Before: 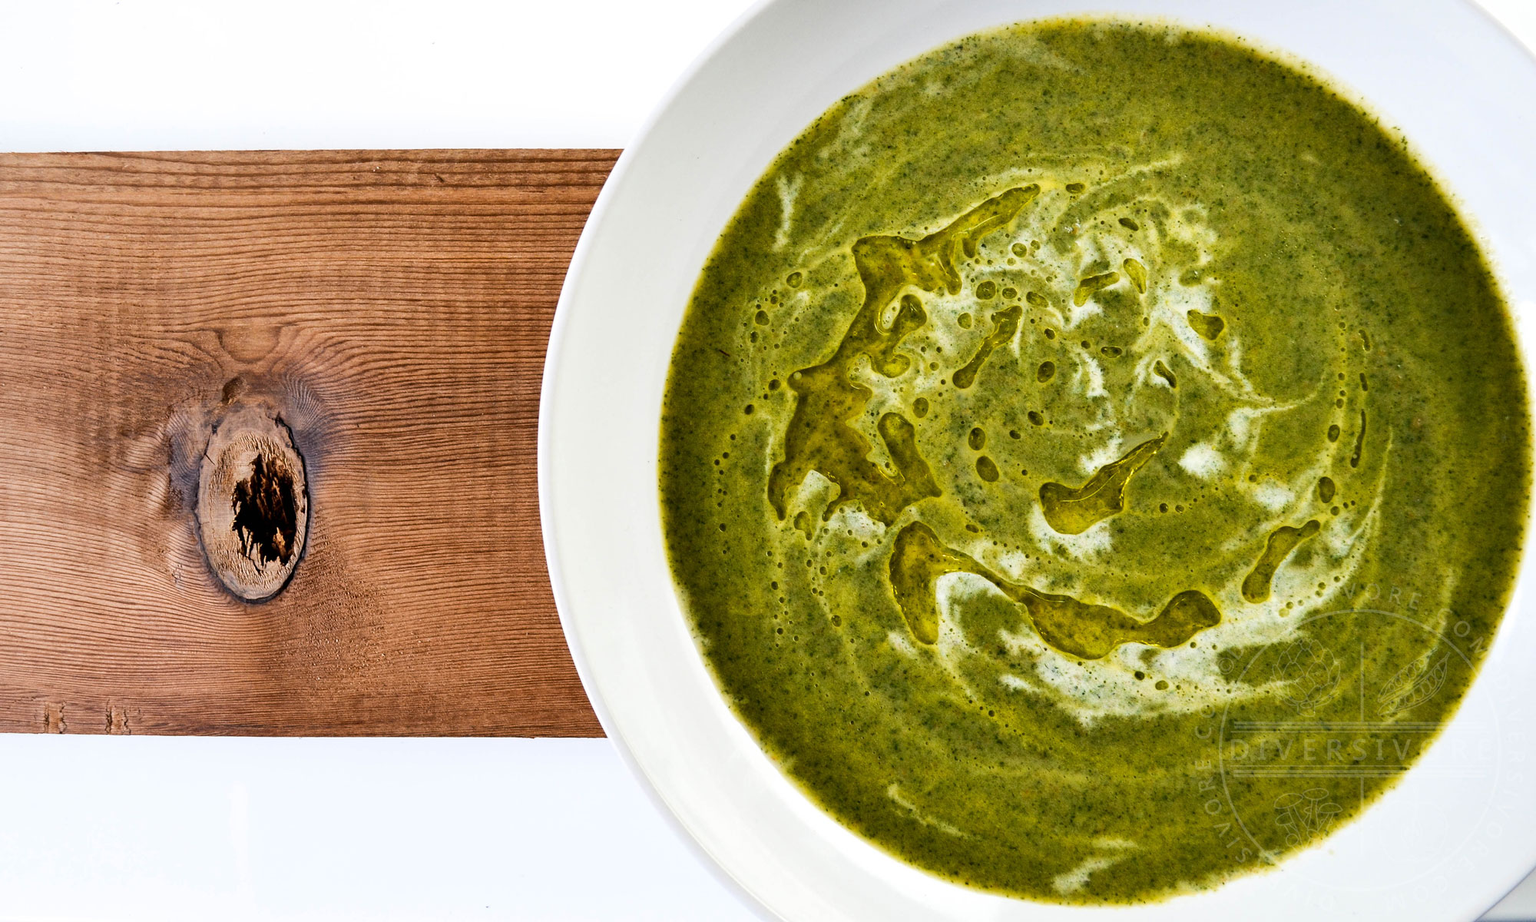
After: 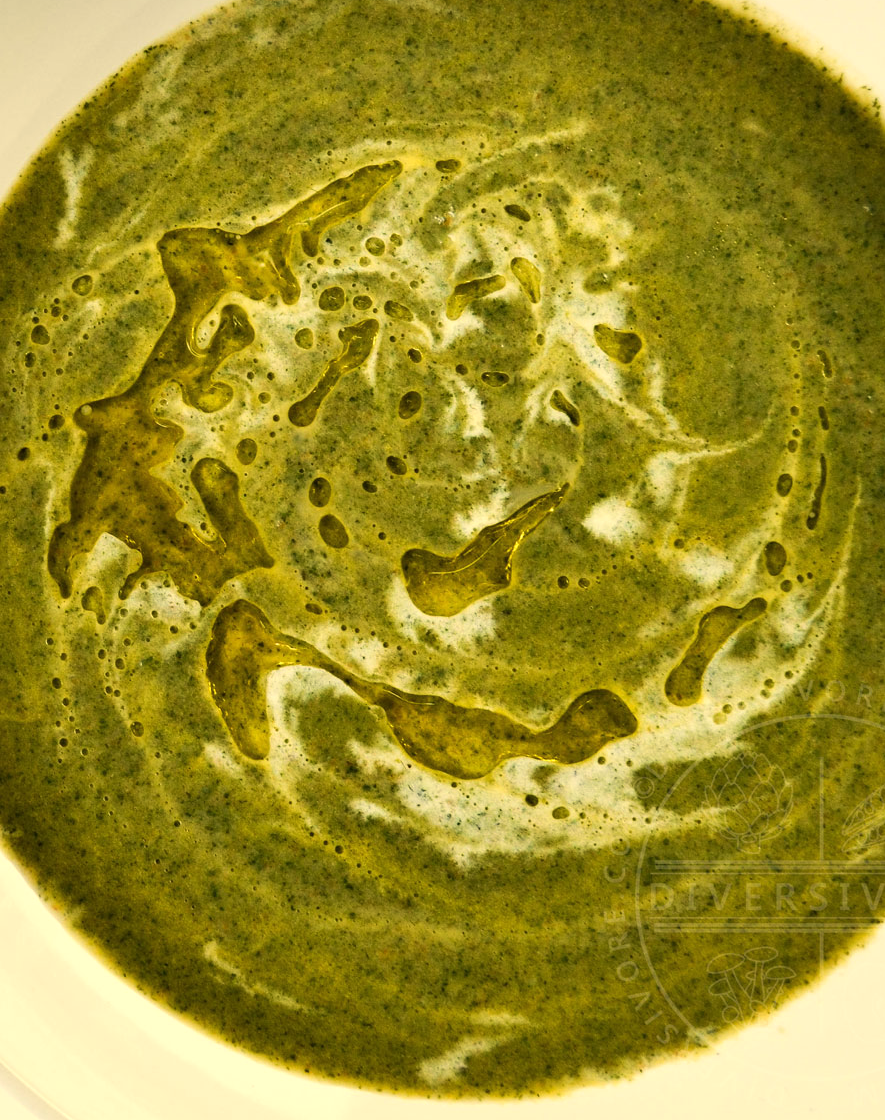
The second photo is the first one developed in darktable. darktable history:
crop: left 47.628%, top 6.643%, right 7.874%
white balance: red 1.08, blue 0.791
